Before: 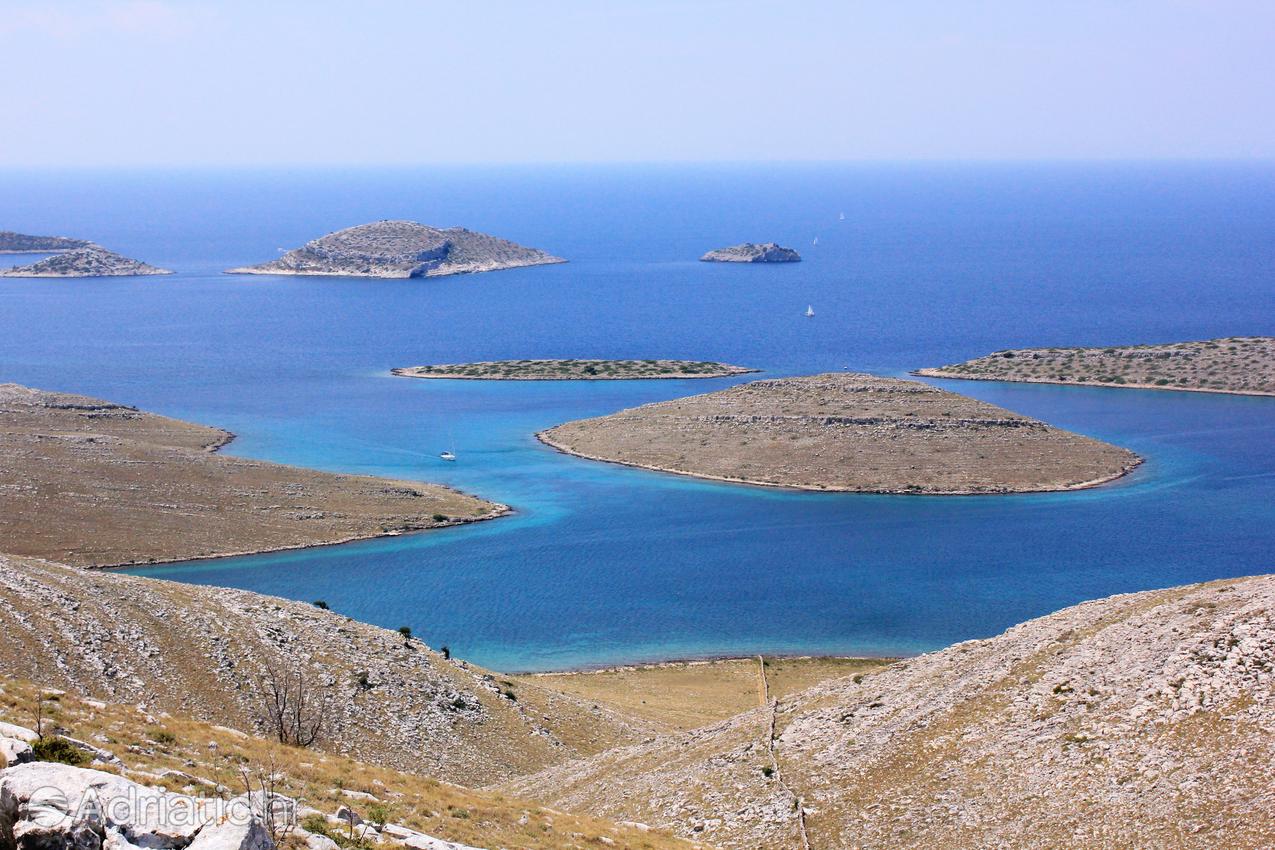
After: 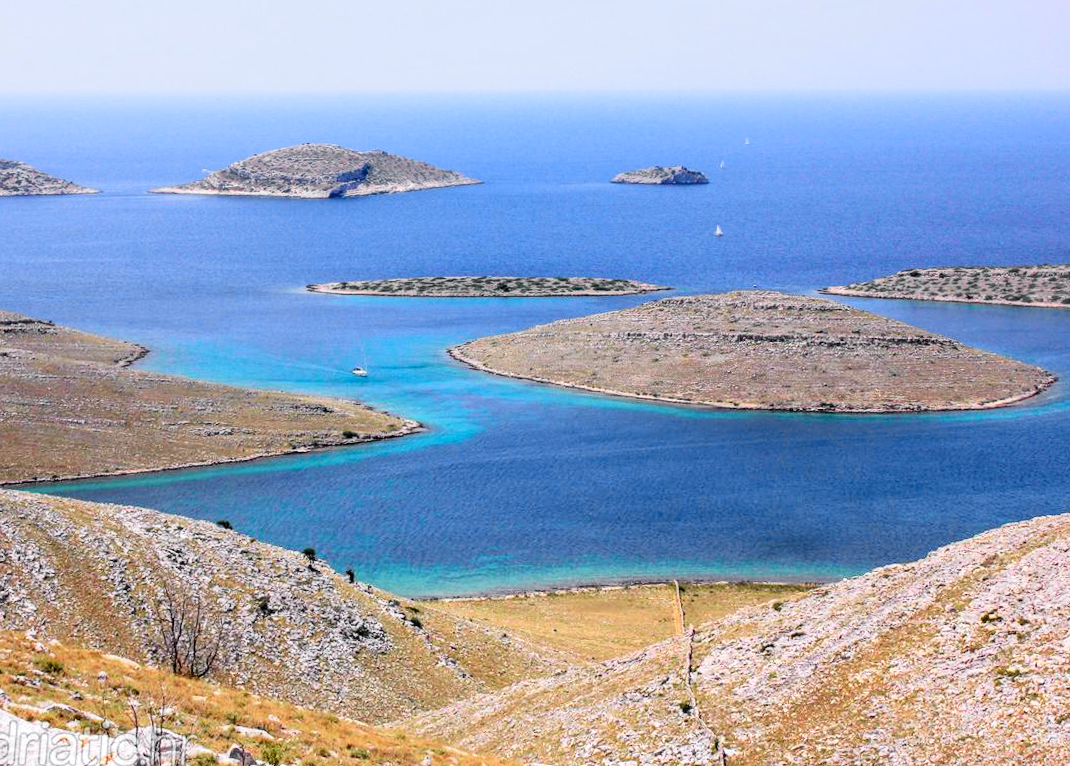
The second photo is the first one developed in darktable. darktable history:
tone curve: curves: ch0 [(0, 0) (0.071, 0.047) (0.266, 0.26) (0.491, 0.552) (0.753, 0.818) (1, 0.983)]; ch1 [(0, 0) (0.346, 0.307) (0.408, 0.369) (0.463, 0.443) (0.482, 0.493) (0.502, 0.5) (0.517, 0.518) (0.546, 0.576) (0.588, 0.643) (0.651, 0.709) (1, 1)]; ch2 [(0, 0) (0.346, 0.34) (0.434, 0.46) (0.485, 0.494) (0.5, 0.494) (0.517, 0.503) (0.535, 0.545) (0.583, 0.624) (0.625, 0.678) (1, 1)], color space Lab, independent channels, preserve colors none
rotate and perspective: rotation 0.215°, lens shift (vertical) -0.139, crop left 0.069, crop right 0.939, crop top 0.002, crop bottom 0.996
crop: left 3.305%, top 6.436%, right 6.389%, bottom 3.258%
local contrast: on, module defaults
rgb levels: preserve colors max RGB
